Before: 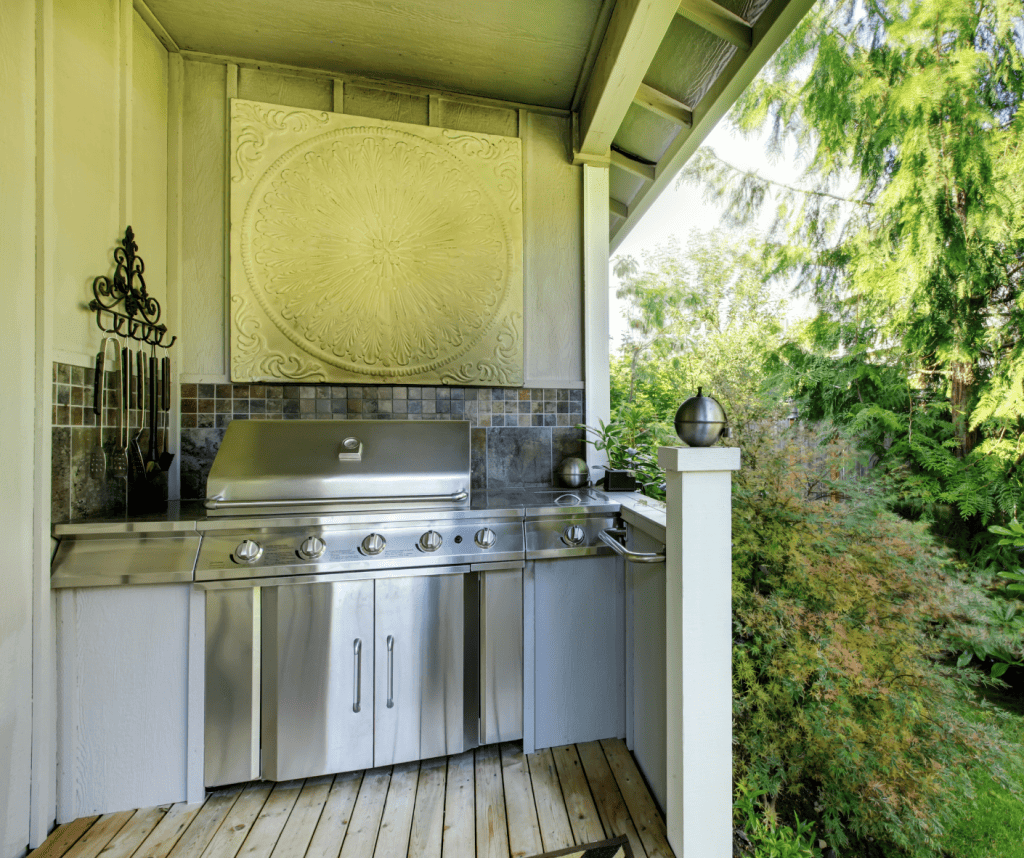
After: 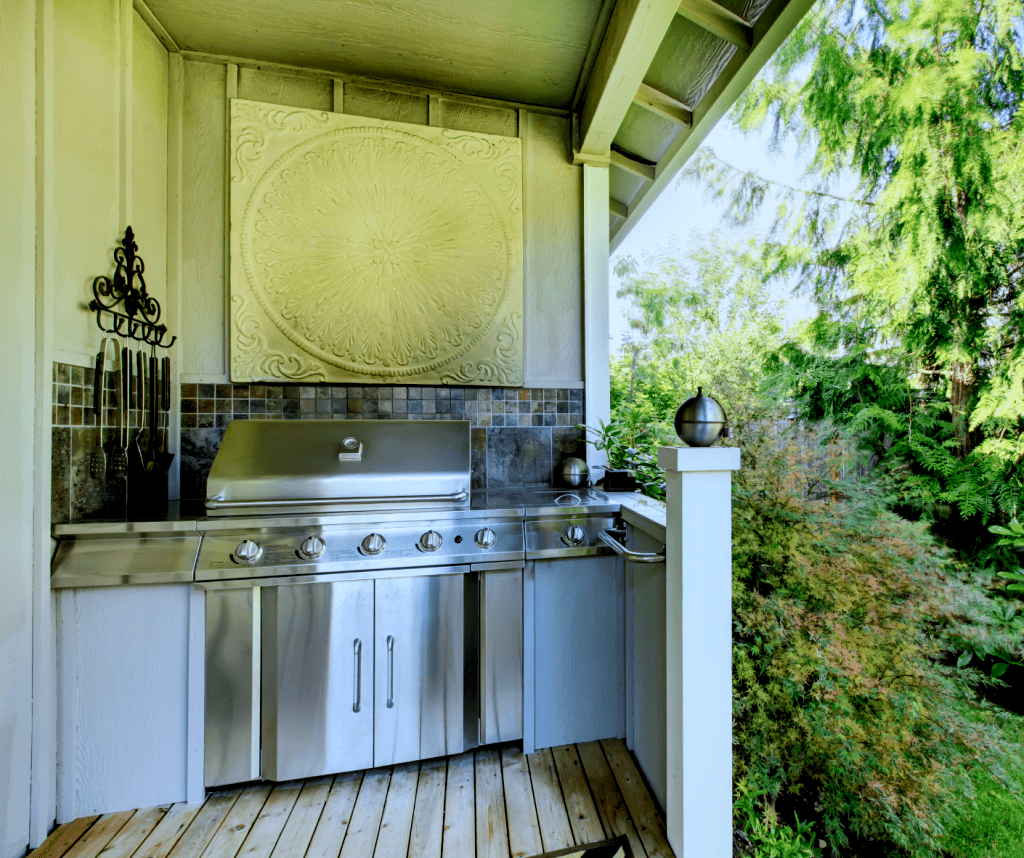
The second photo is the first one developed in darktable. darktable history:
rgb levels: preserve colors sum RGB, levels [[0.038, 0.433, 0.934], [0, 0.5, 1], [0, 0.5, 1]]
shadows and highlights: shadows 37.27, highlights -28.18, soften with gaussian
color correction: highlights a* -2.24, highlights b* -18.1
contrast brightness saturation: contrast 0.19, brightness -0.11, saturation 0.21
